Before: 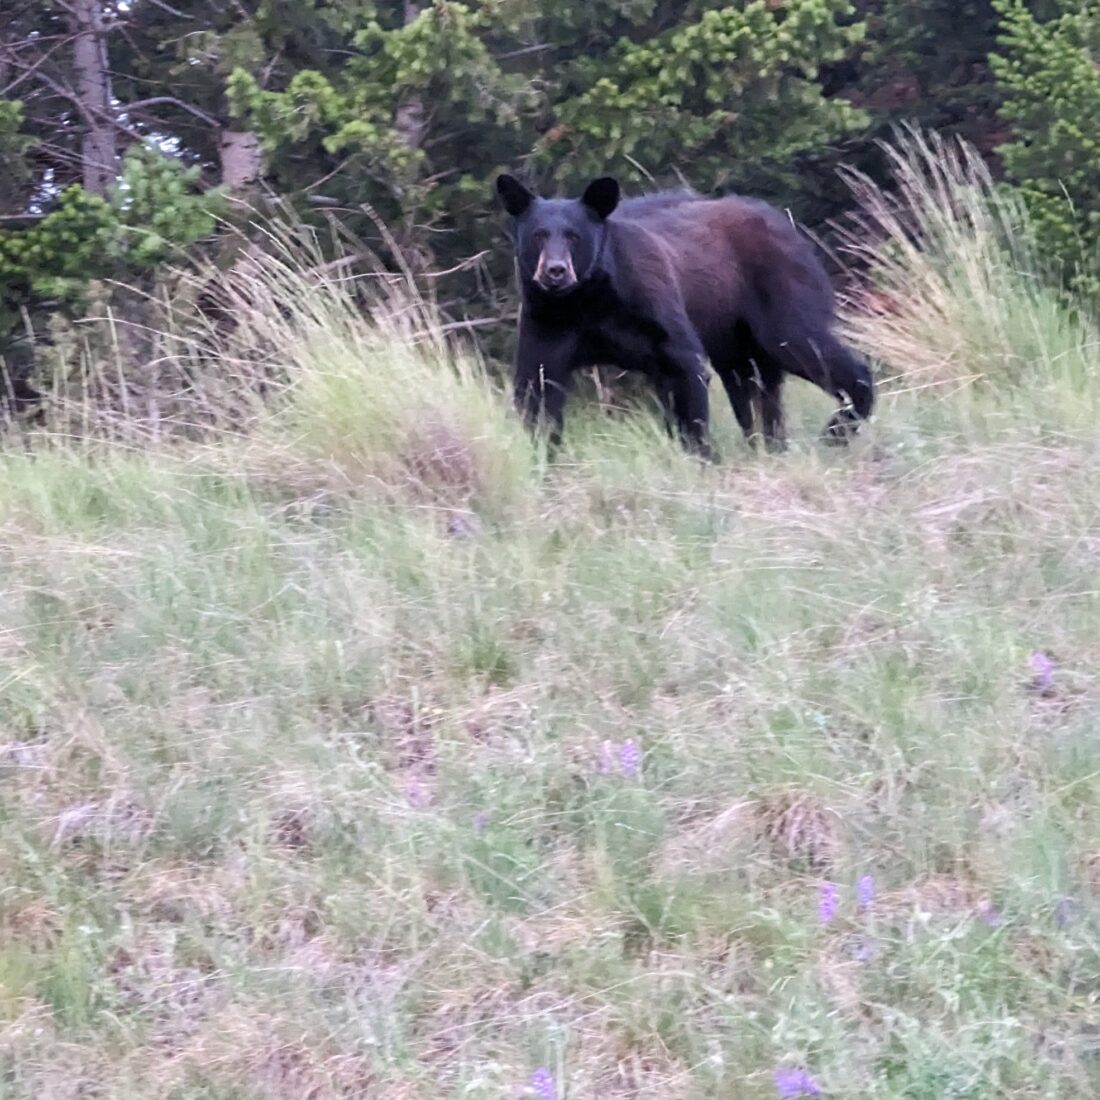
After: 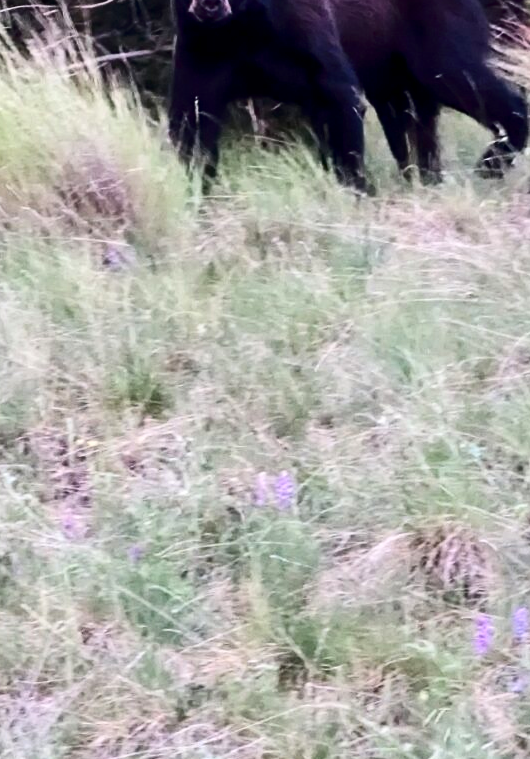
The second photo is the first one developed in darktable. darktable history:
contrast brightness saturation: contrast 0.243, brightness -0.233, saturation 0.141
crop: left 31.395%, top 24.442%, right 20.398%, bottom 6.548%
